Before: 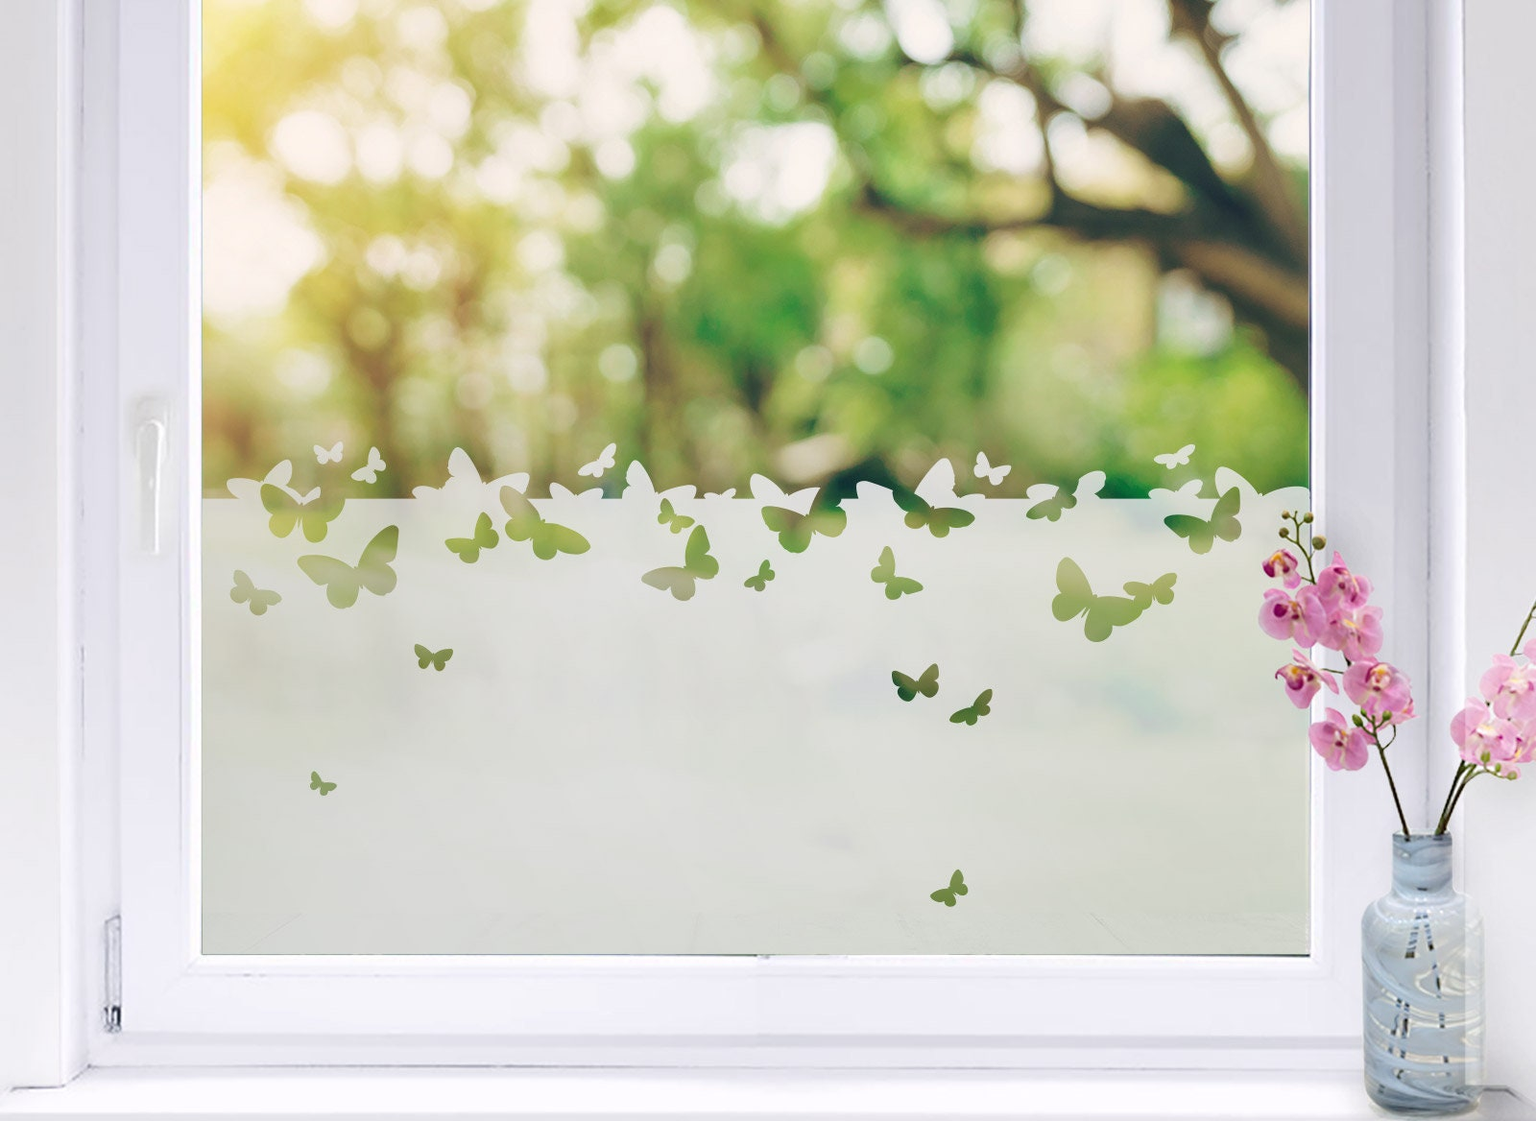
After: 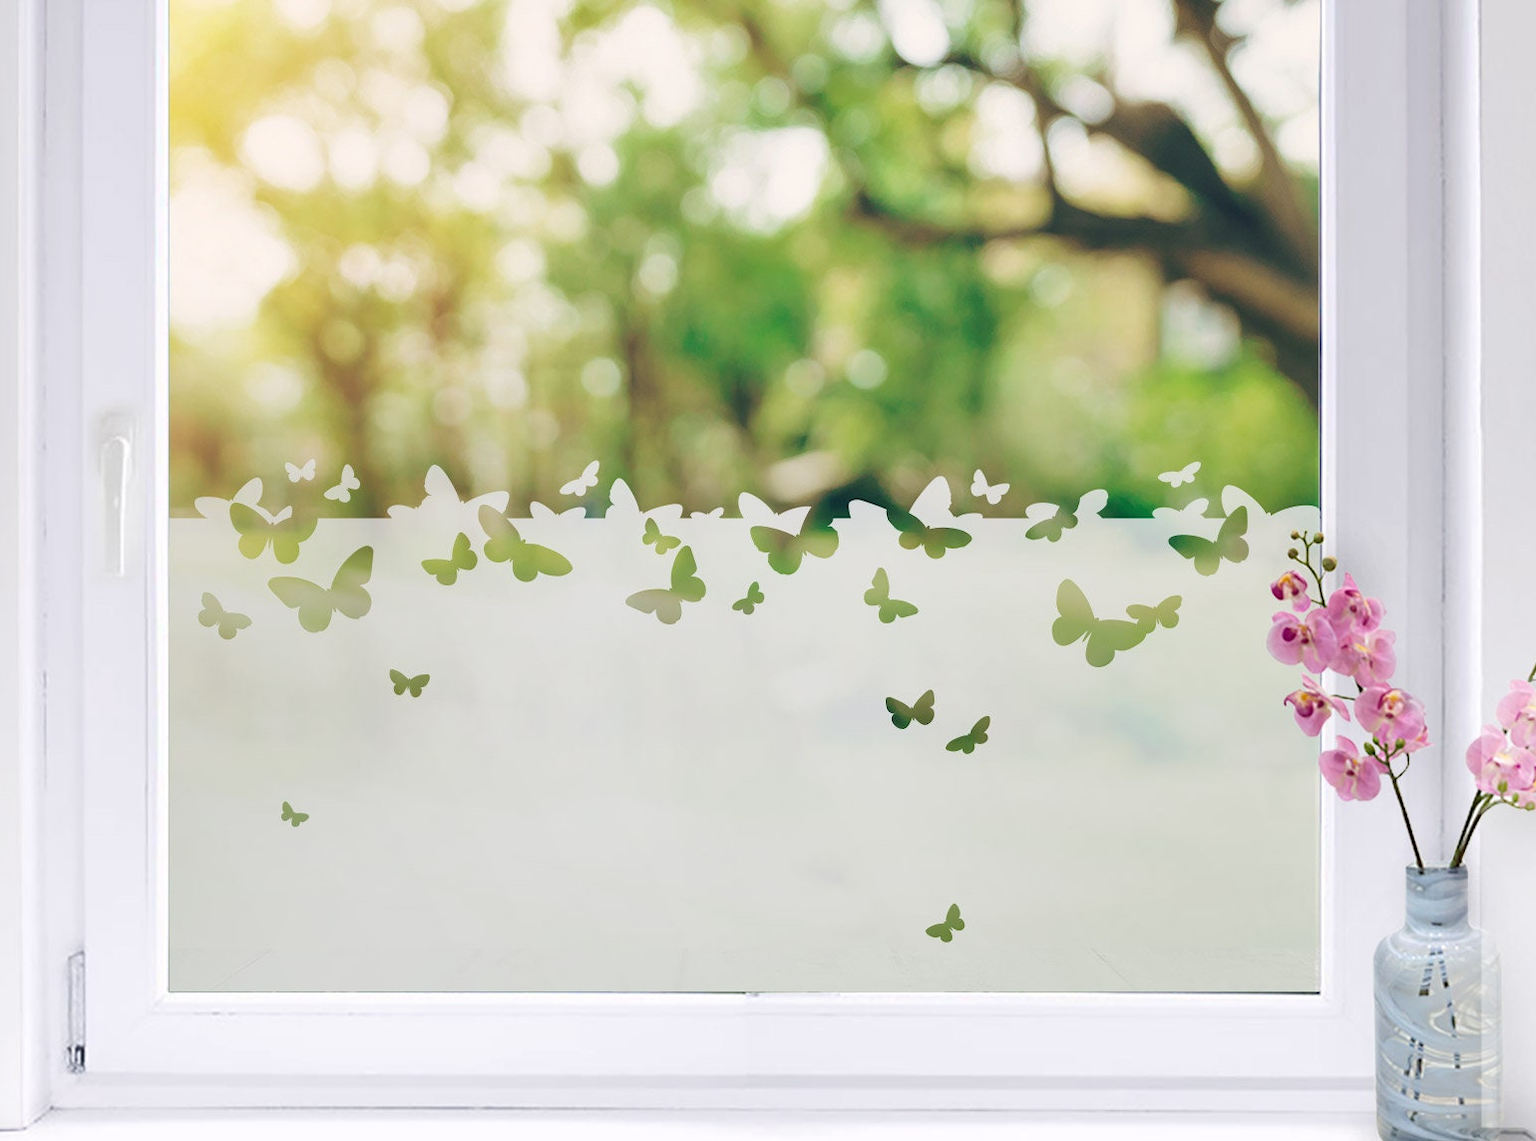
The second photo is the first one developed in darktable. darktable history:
crop and rotate: left 2.619%, right 1.089%, bottom 1.978%
